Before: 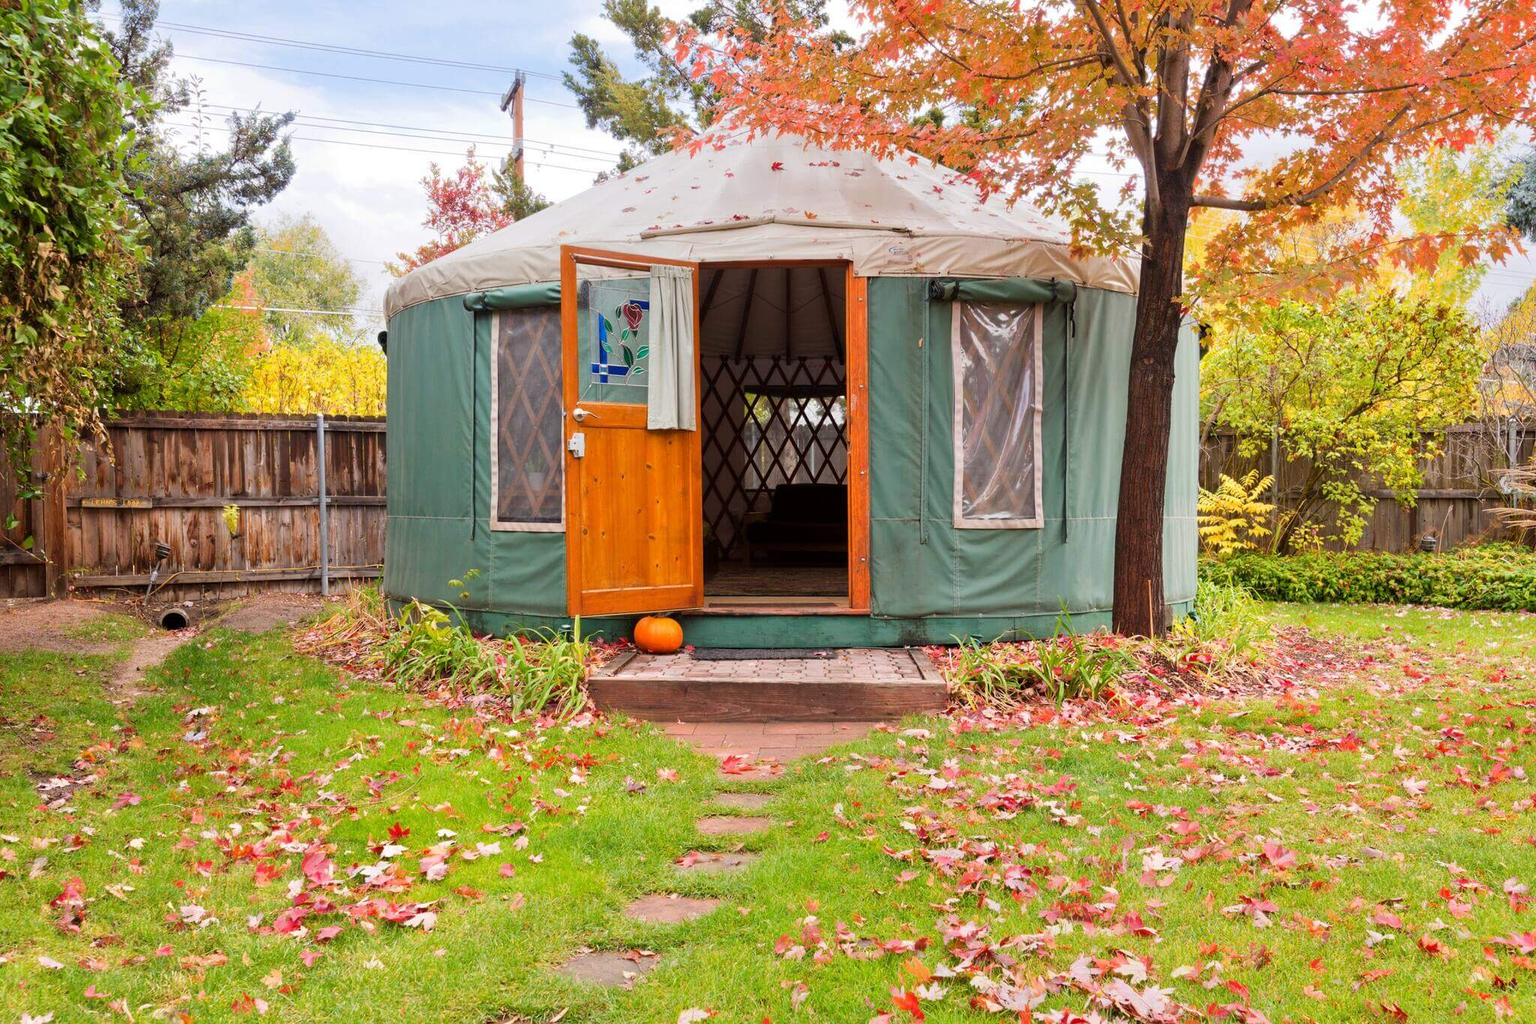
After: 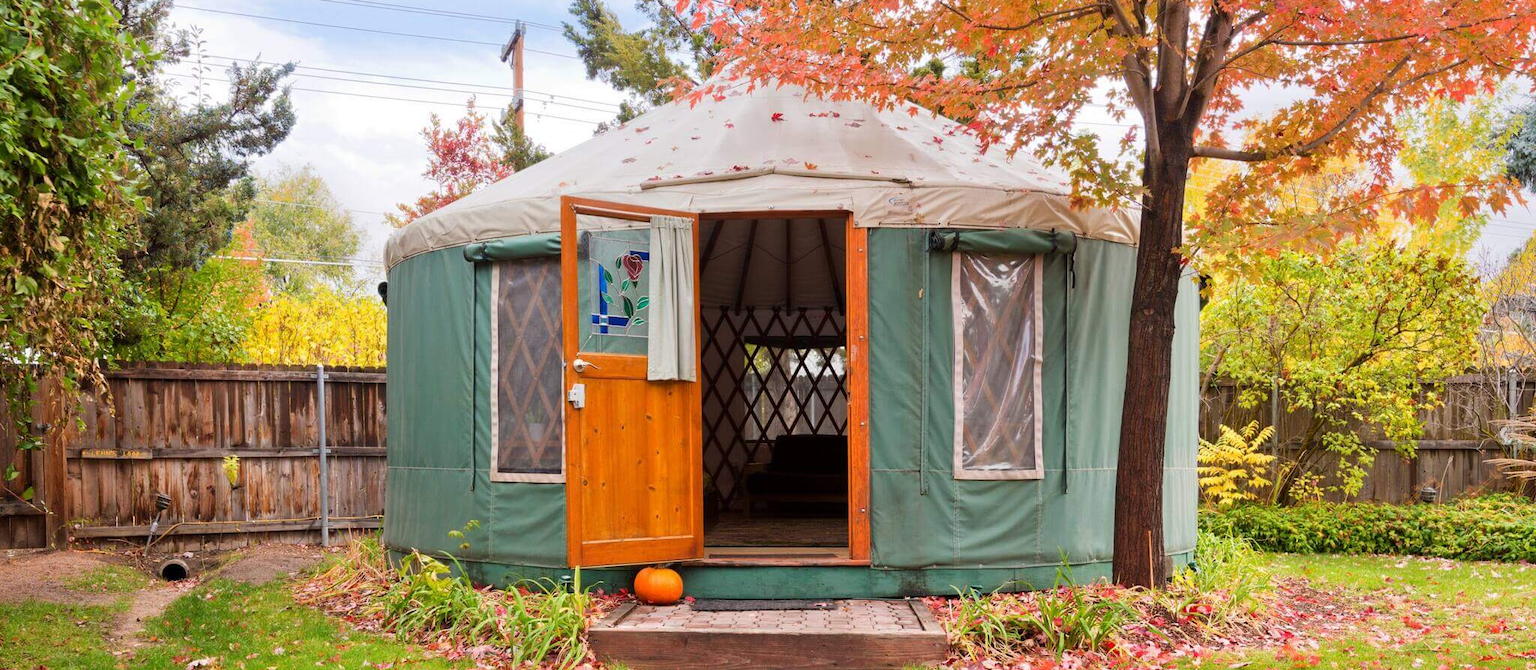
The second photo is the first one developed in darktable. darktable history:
crop and rotate: top 4.853%, bottom 29.634%
